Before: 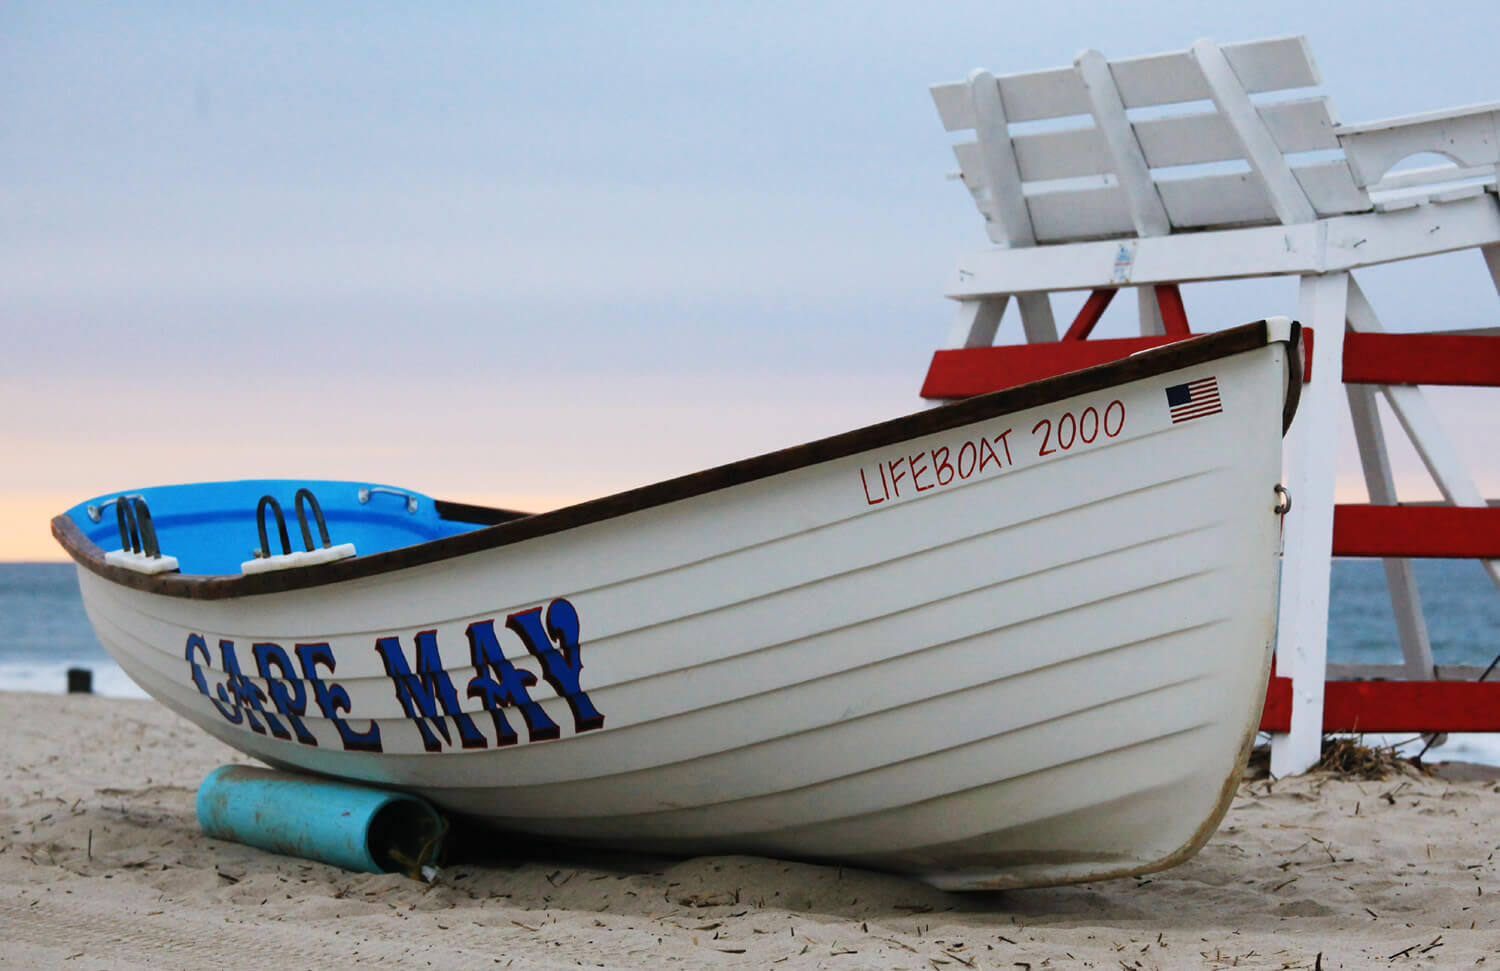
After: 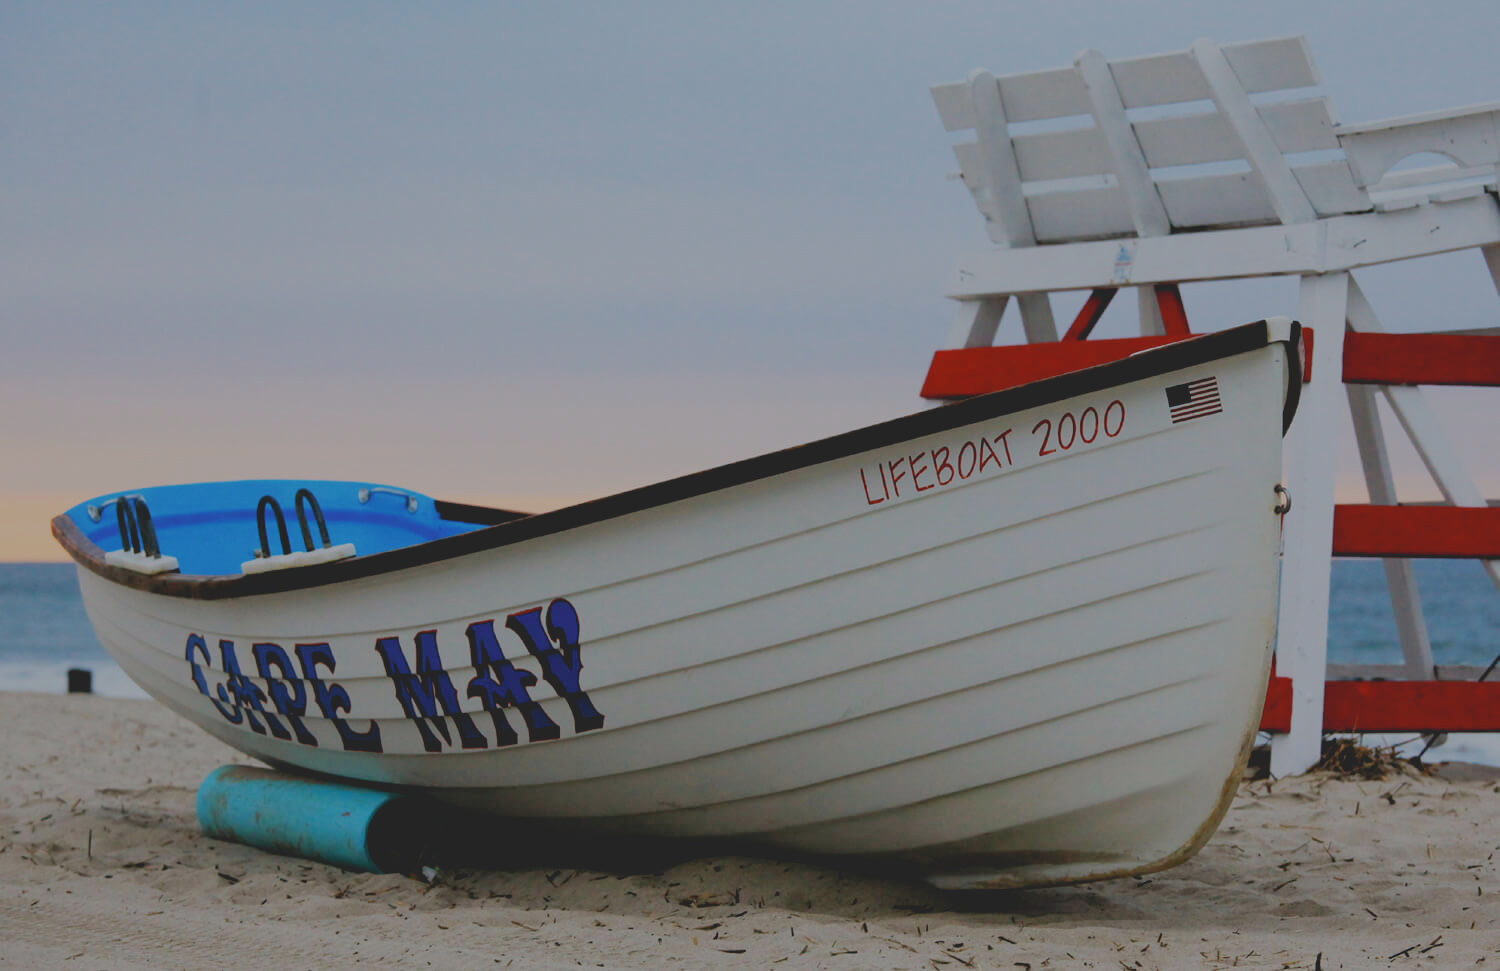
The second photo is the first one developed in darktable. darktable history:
exposure: black level correction 0.011, exposure -0.478 EV, compensate highlight preservation false
filmic rgb: black relative exposure -7.65 EV, white relative exposure 4.56 EV, hardness 3.61
contrast brightness saturation: contrast -0.28
